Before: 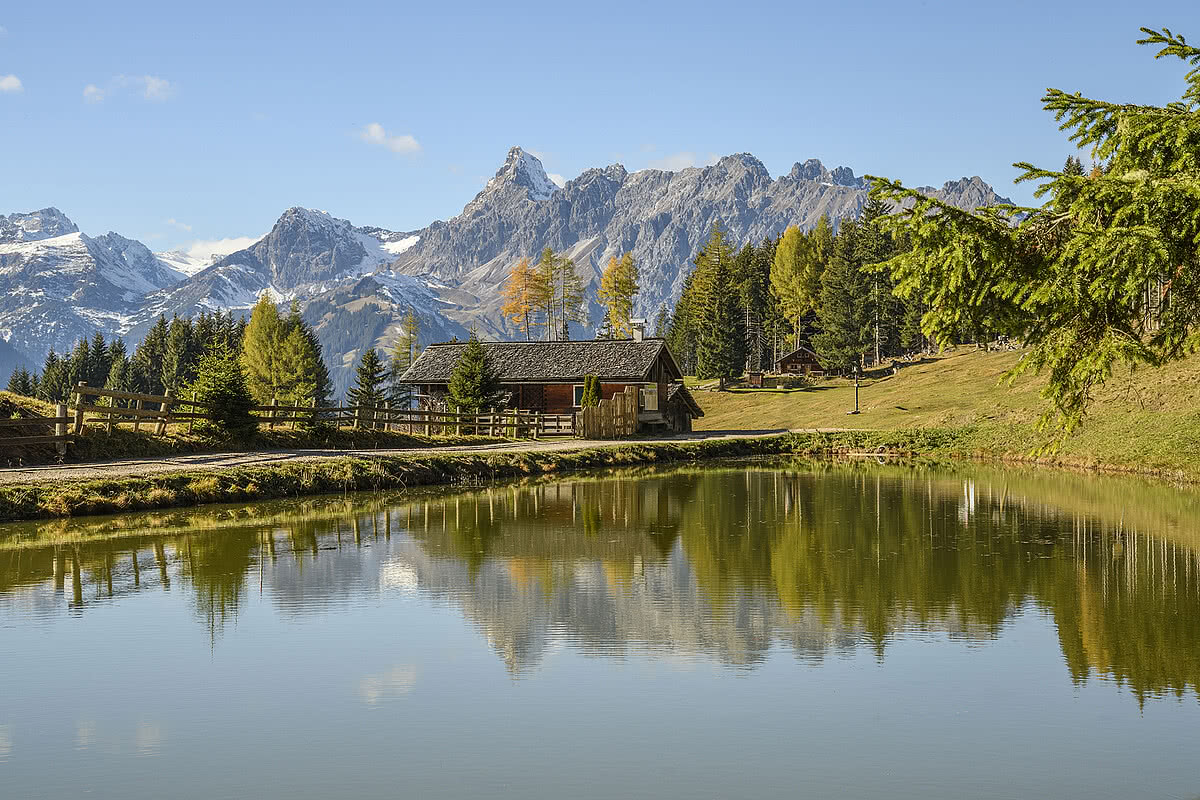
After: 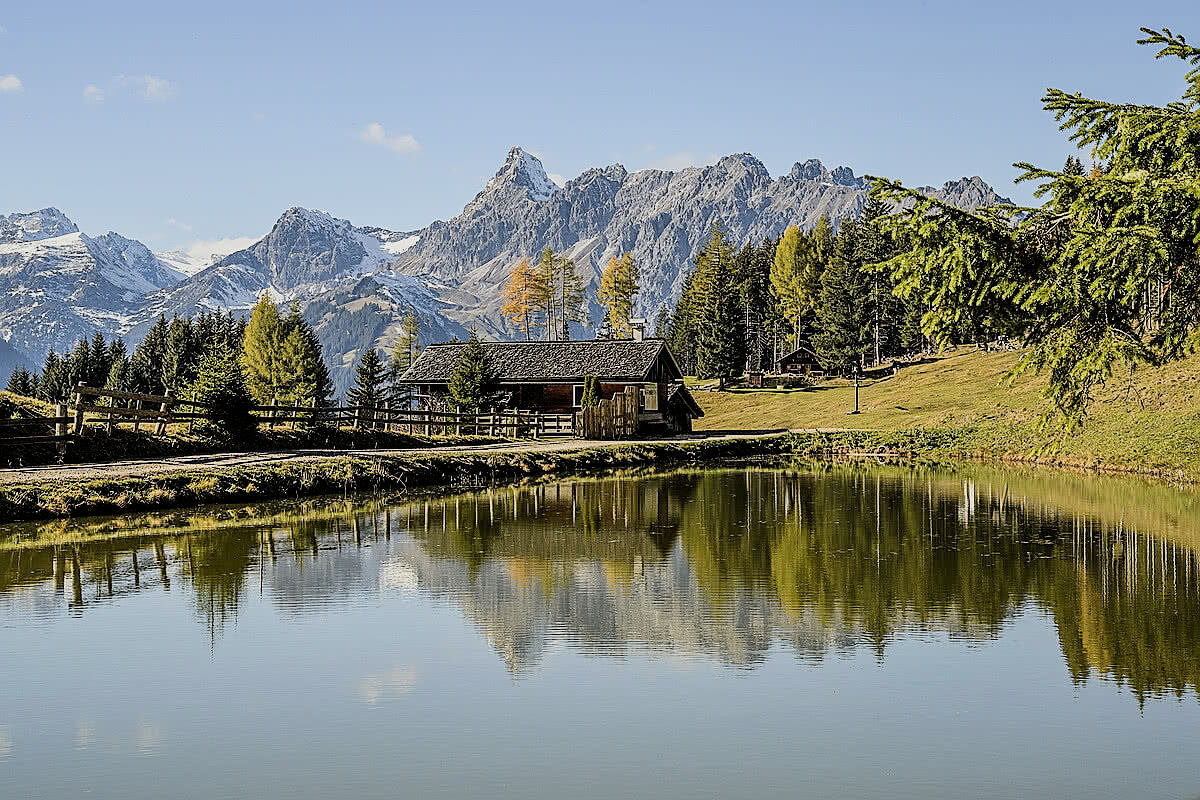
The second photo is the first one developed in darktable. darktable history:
filmic rgb: black relative exposure -5 EV, hardness 2.88, contrast 1.3, highlights saturation mix -30%
sharpen: on, module defaults
